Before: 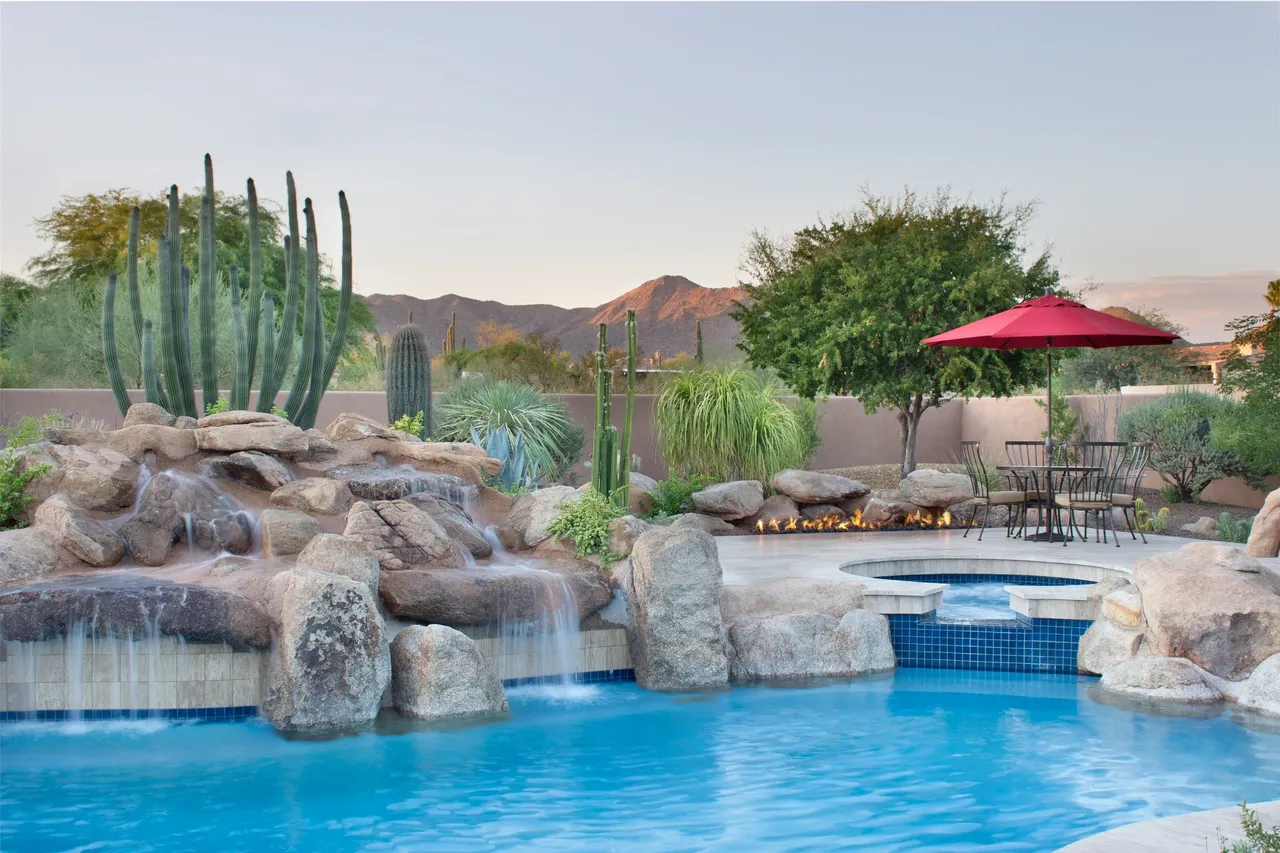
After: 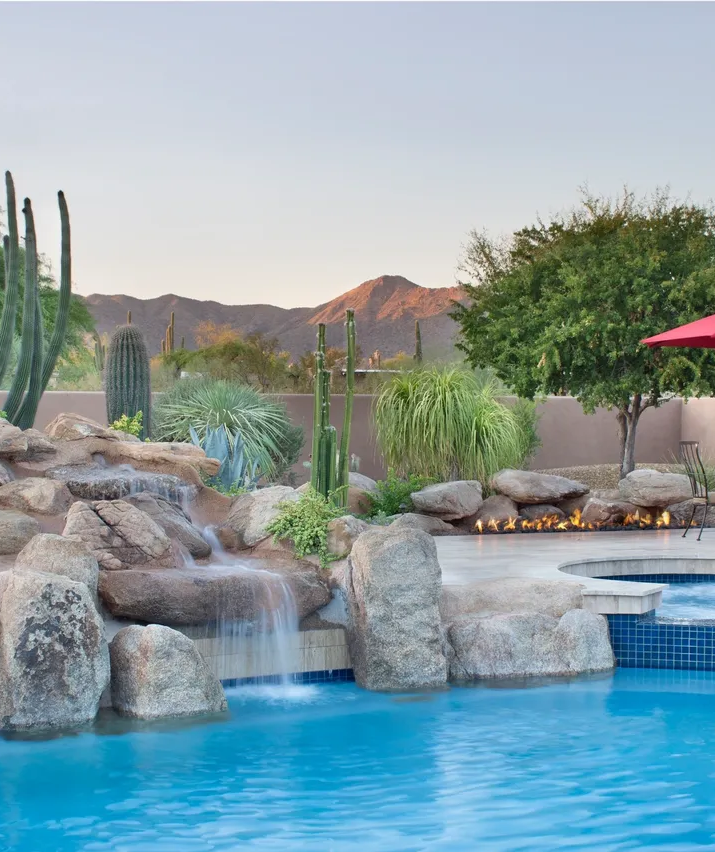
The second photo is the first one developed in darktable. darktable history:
crop: left 22.02%, right 22.094%, bottom 0.003%
